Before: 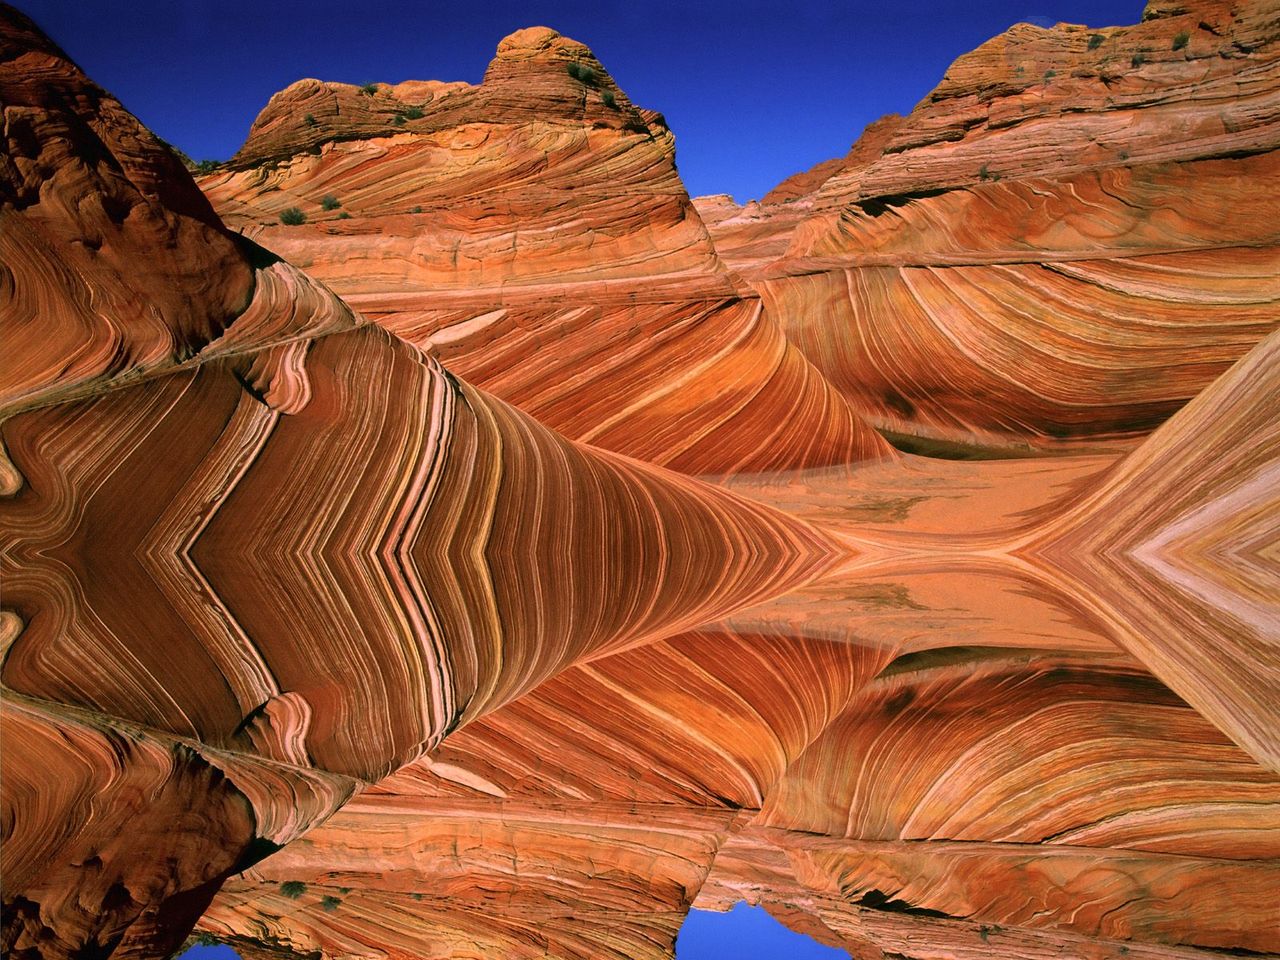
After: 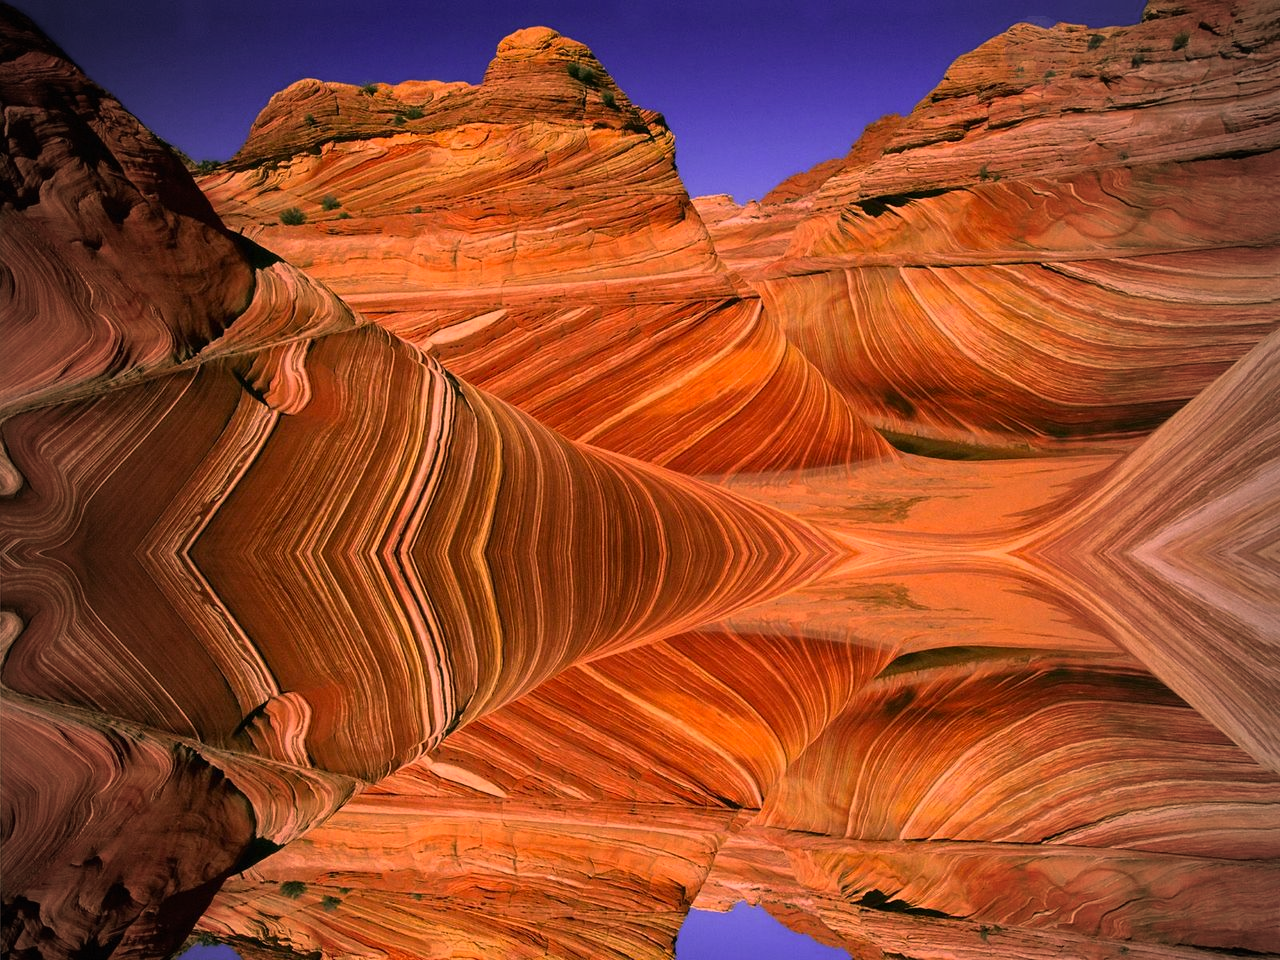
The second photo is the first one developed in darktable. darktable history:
color correction: highlights a* 21.88, highlights b* 22.25
exposure: exposure -0.064 EV, compensate highlight preservation false
rgb levels: preserve colors max RGB
vignetting: fall-off start 97%, fall-off radius 100%, width/height ratio 0.609, unbound false
